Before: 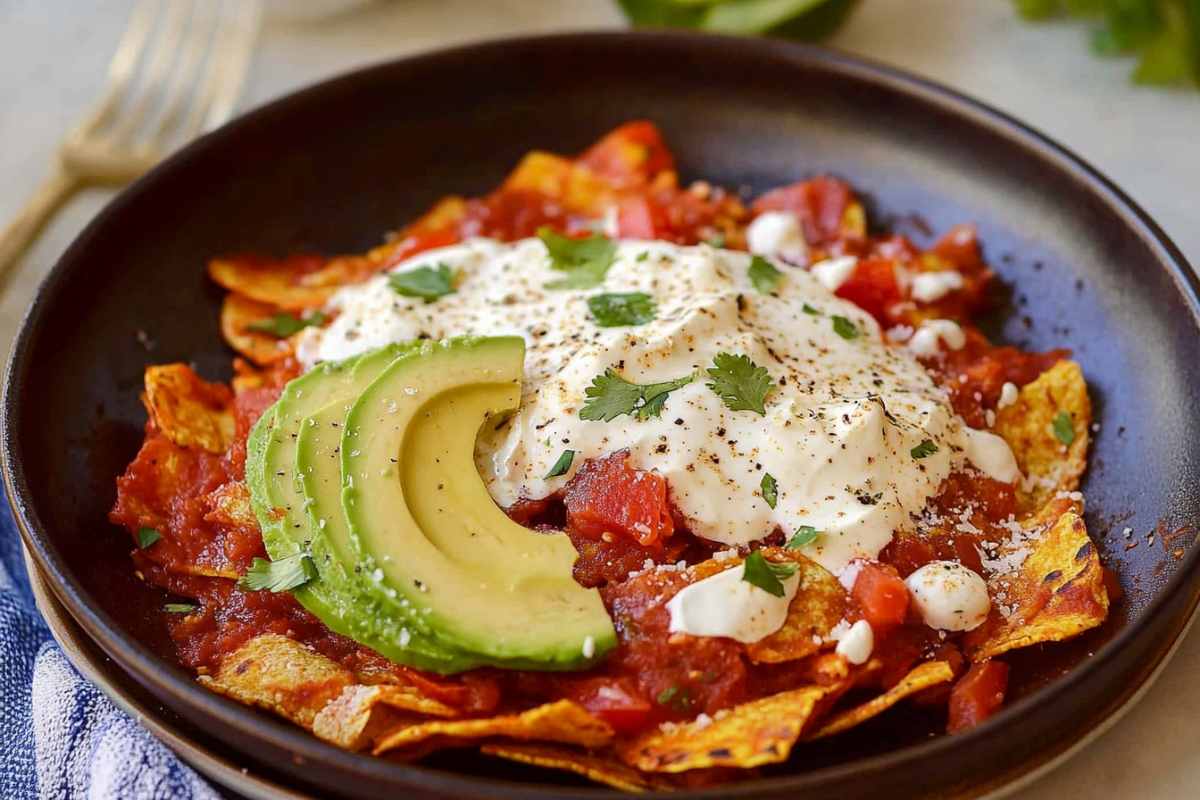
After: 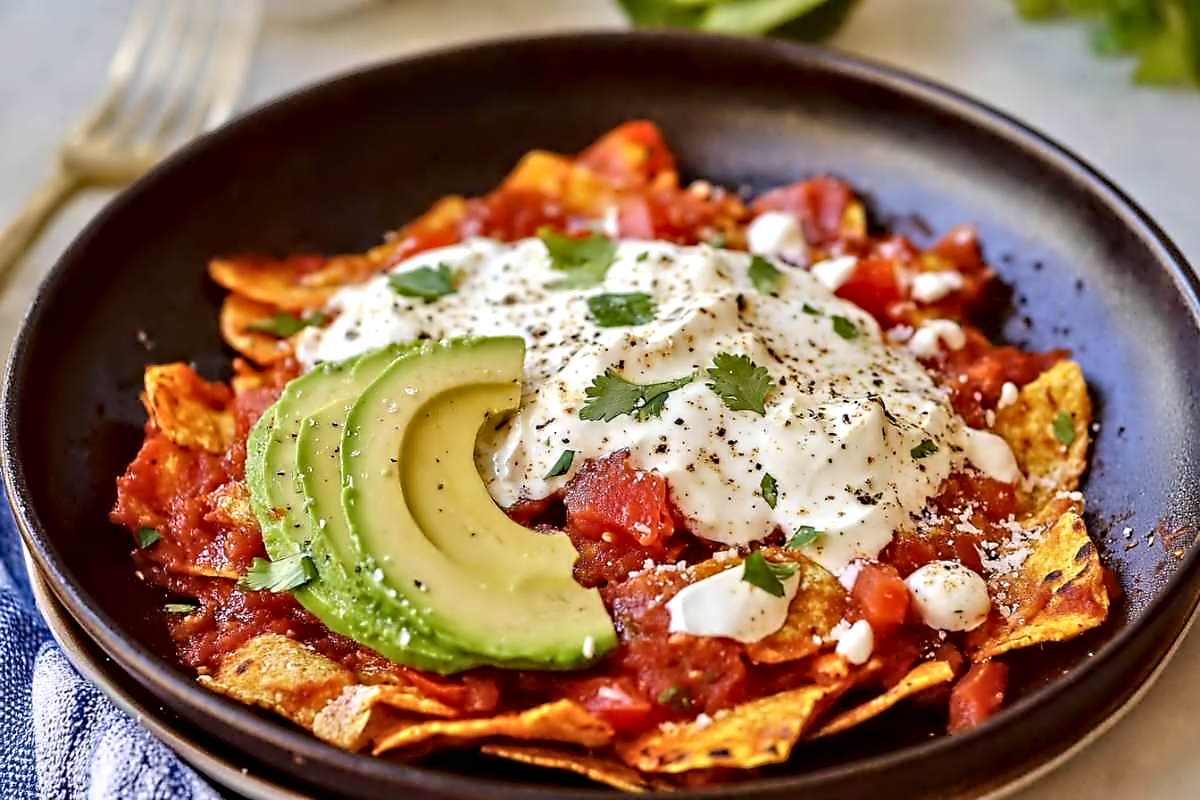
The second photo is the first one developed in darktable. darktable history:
contrast equalizer: octaves 7, y [[0.5, 0.542, 0.583, 0.625, 0.667, 0.708], [0.5 ×6], [0.5 ×6], [0, 0.033, 0.067, 0.1, 0.133, 0.167], [0, 0.05, 0.1, 0.15, 0.2, 0.25]]
white balance: red 0.983, blue 1.036
tone equalizer: -8 EV 0.001 EV, -7 EV -0.004 EV, -6 EV 0.009 EV, -5 EV 0.032 EV, -4 EV 0.276 EV, -3 EV 0.644 EV, -2 EV 0.584 EV, -1 EV 0.187 EV, +0 EV 0.024 EV
